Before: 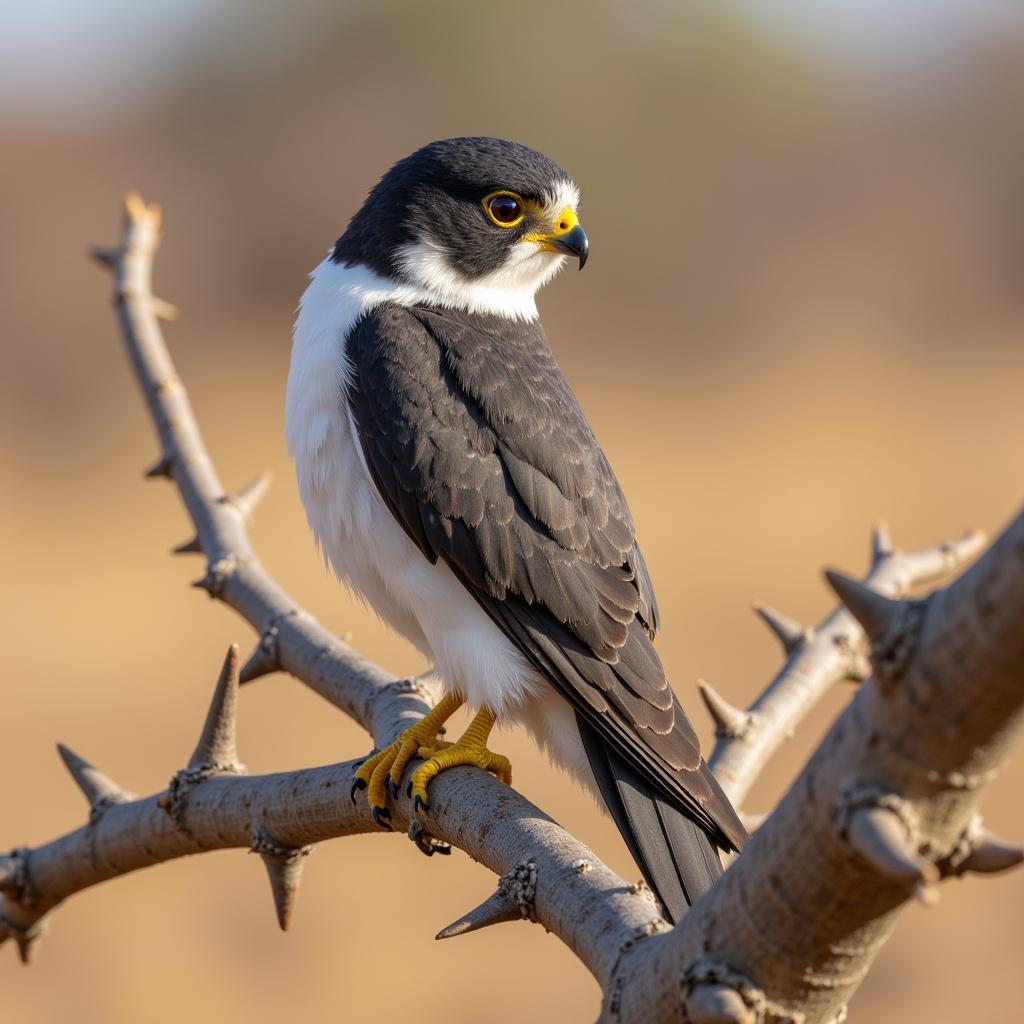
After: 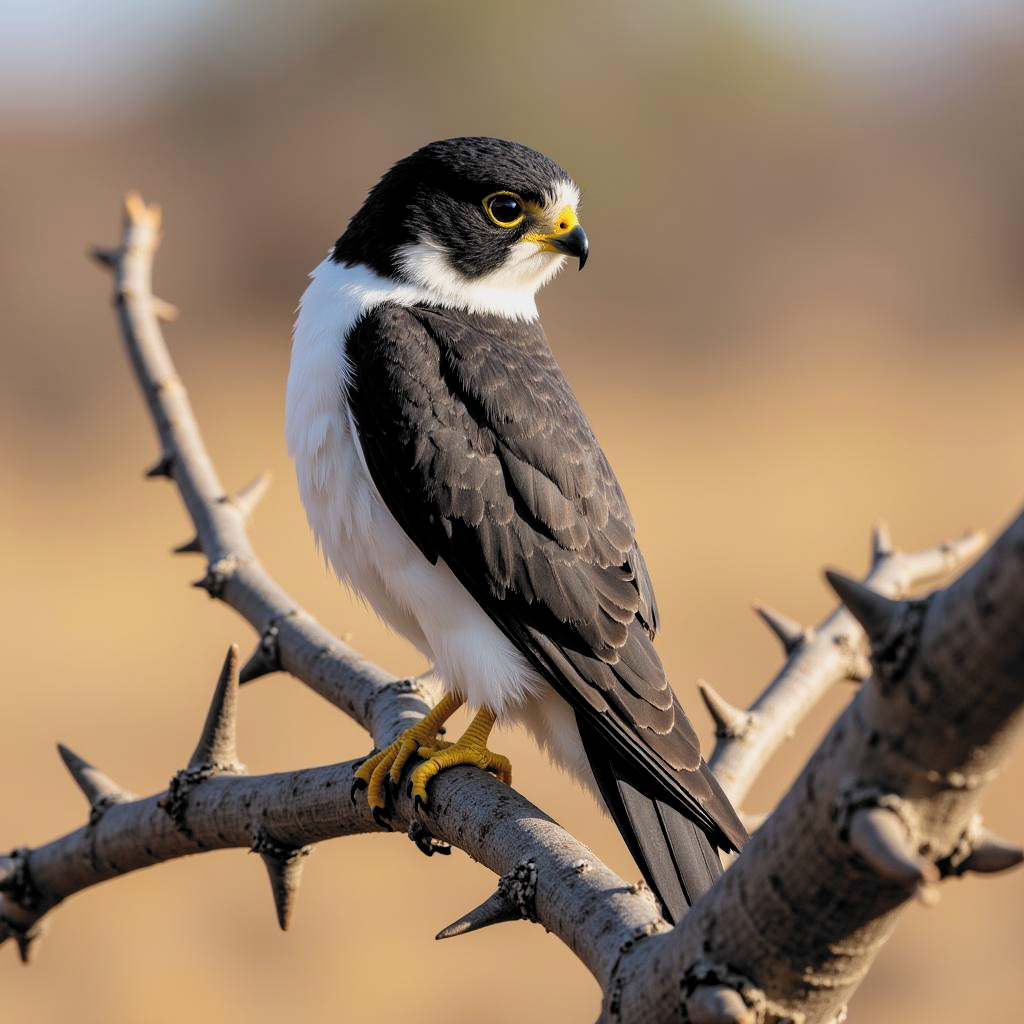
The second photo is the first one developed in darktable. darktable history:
filmic rgb: black relative exposure -5.02 EV, white relative exposure 3.2 EV, threshold 5.98 EV, hardness 3.47, contrast 1.201, highlights saturation mix -48.9%, color science v6 (2022), enable highlight reconstruction true
local contrast: mode bilateral grid, contrast 16, coarseness 37, detail 103%, midtone range 0.2
